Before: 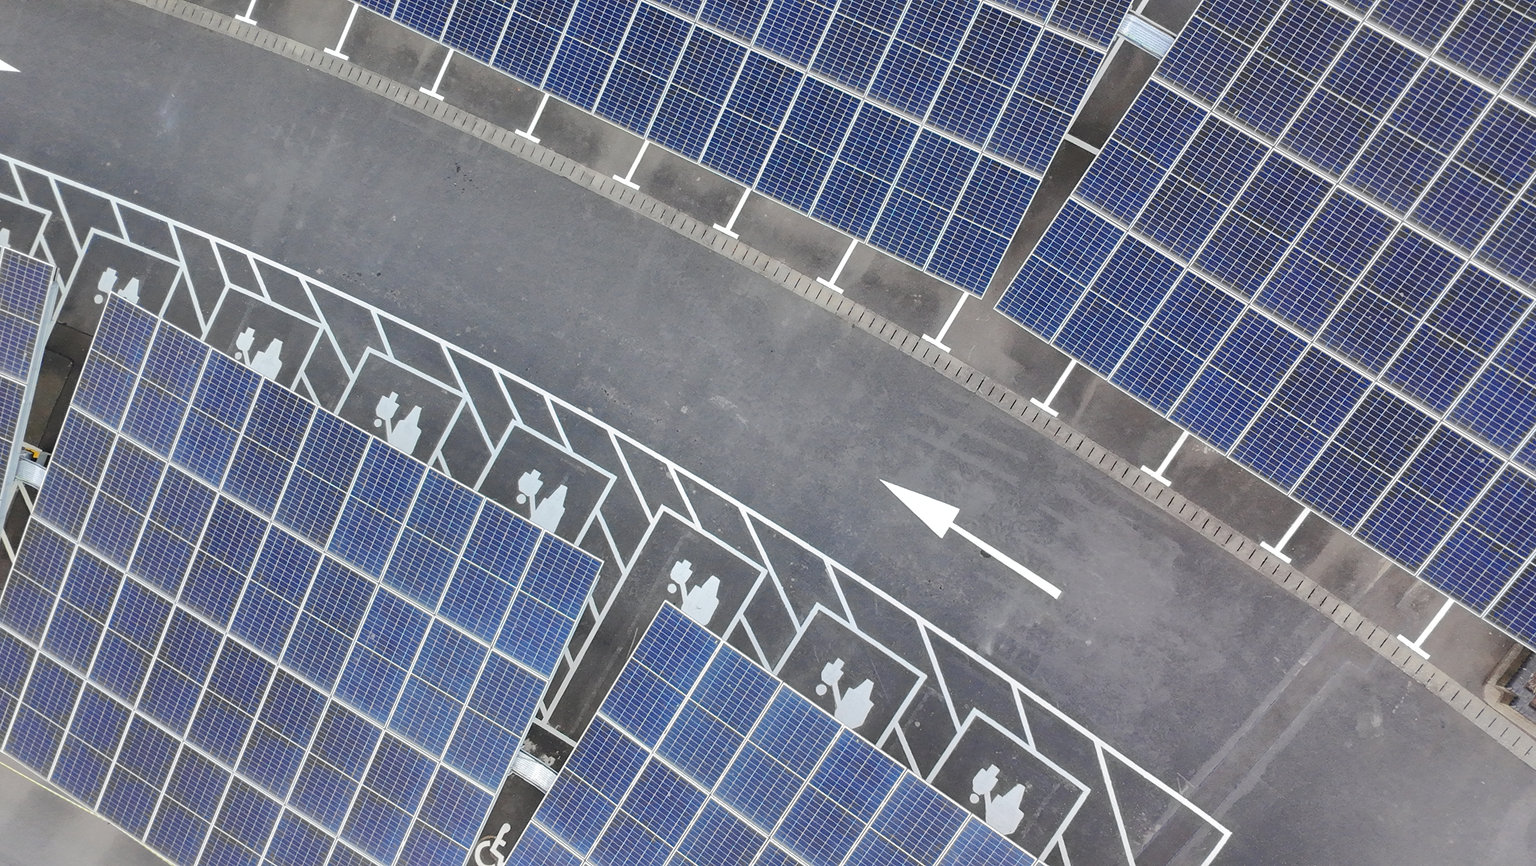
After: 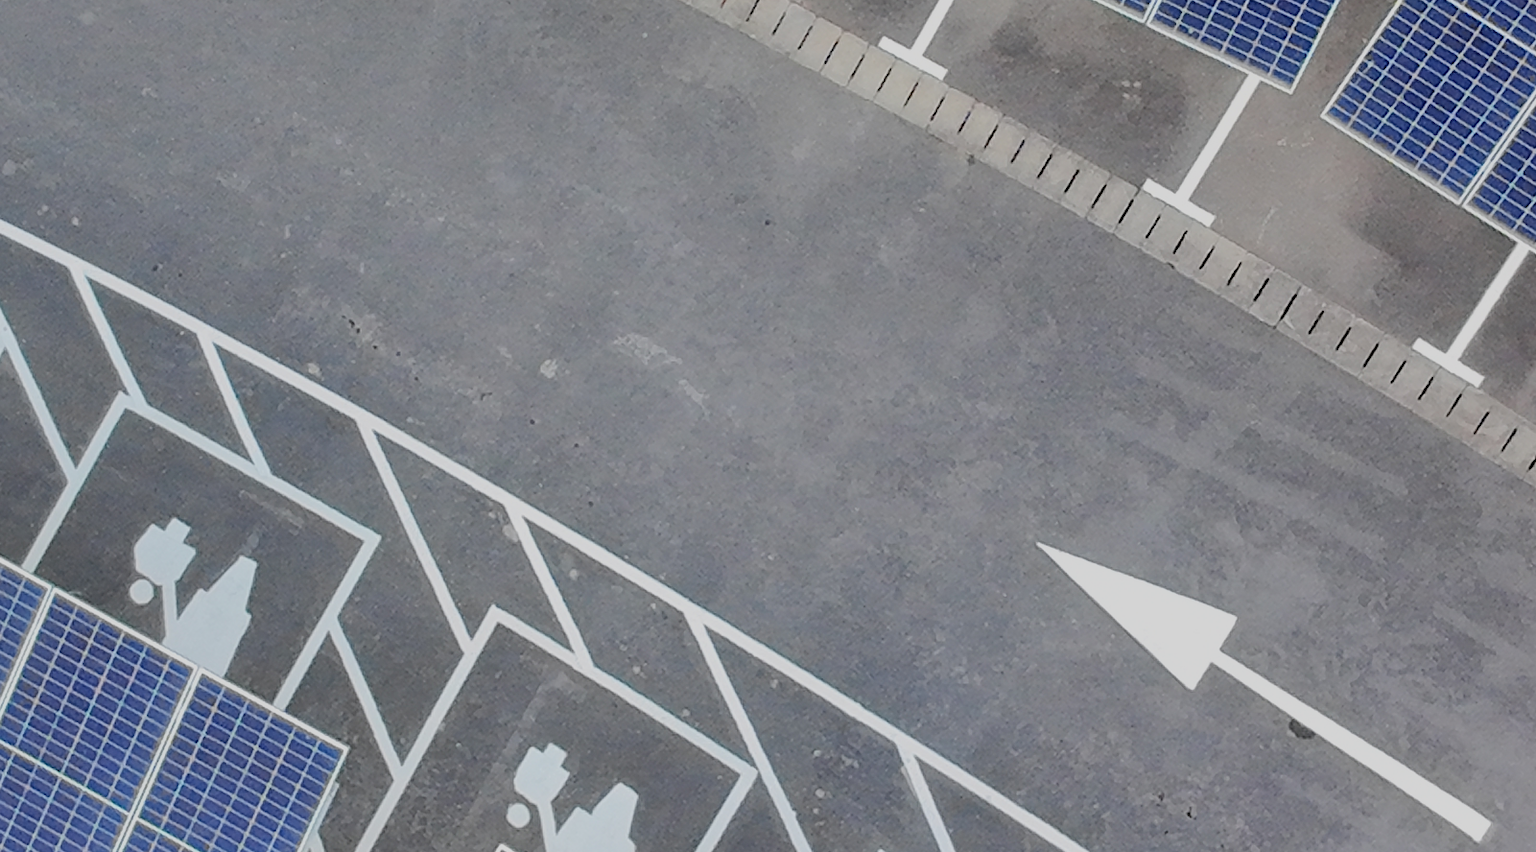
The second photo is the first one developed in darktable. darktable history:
crop: left 30.256%, top 30.279%, right 29.696%, bottom 30.273%
filmic rgb: black relative exposure -7.65 EV, white relative exposure 4.56 EV, hardness 3.61, contrast 0.985, color science v6 (2022)
